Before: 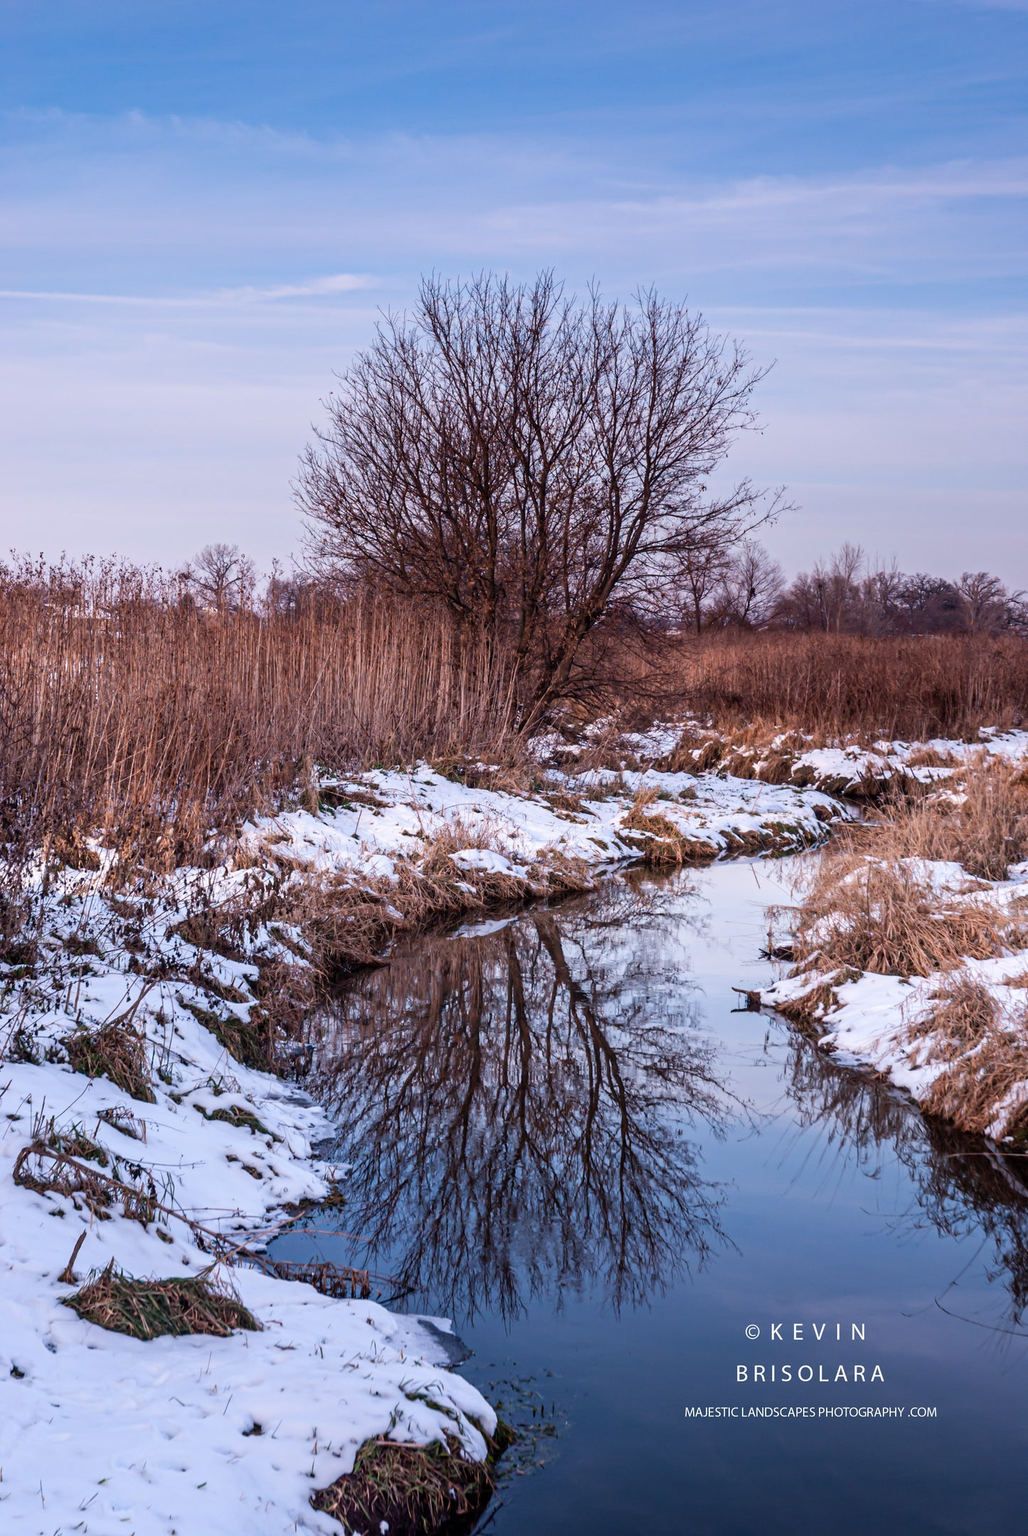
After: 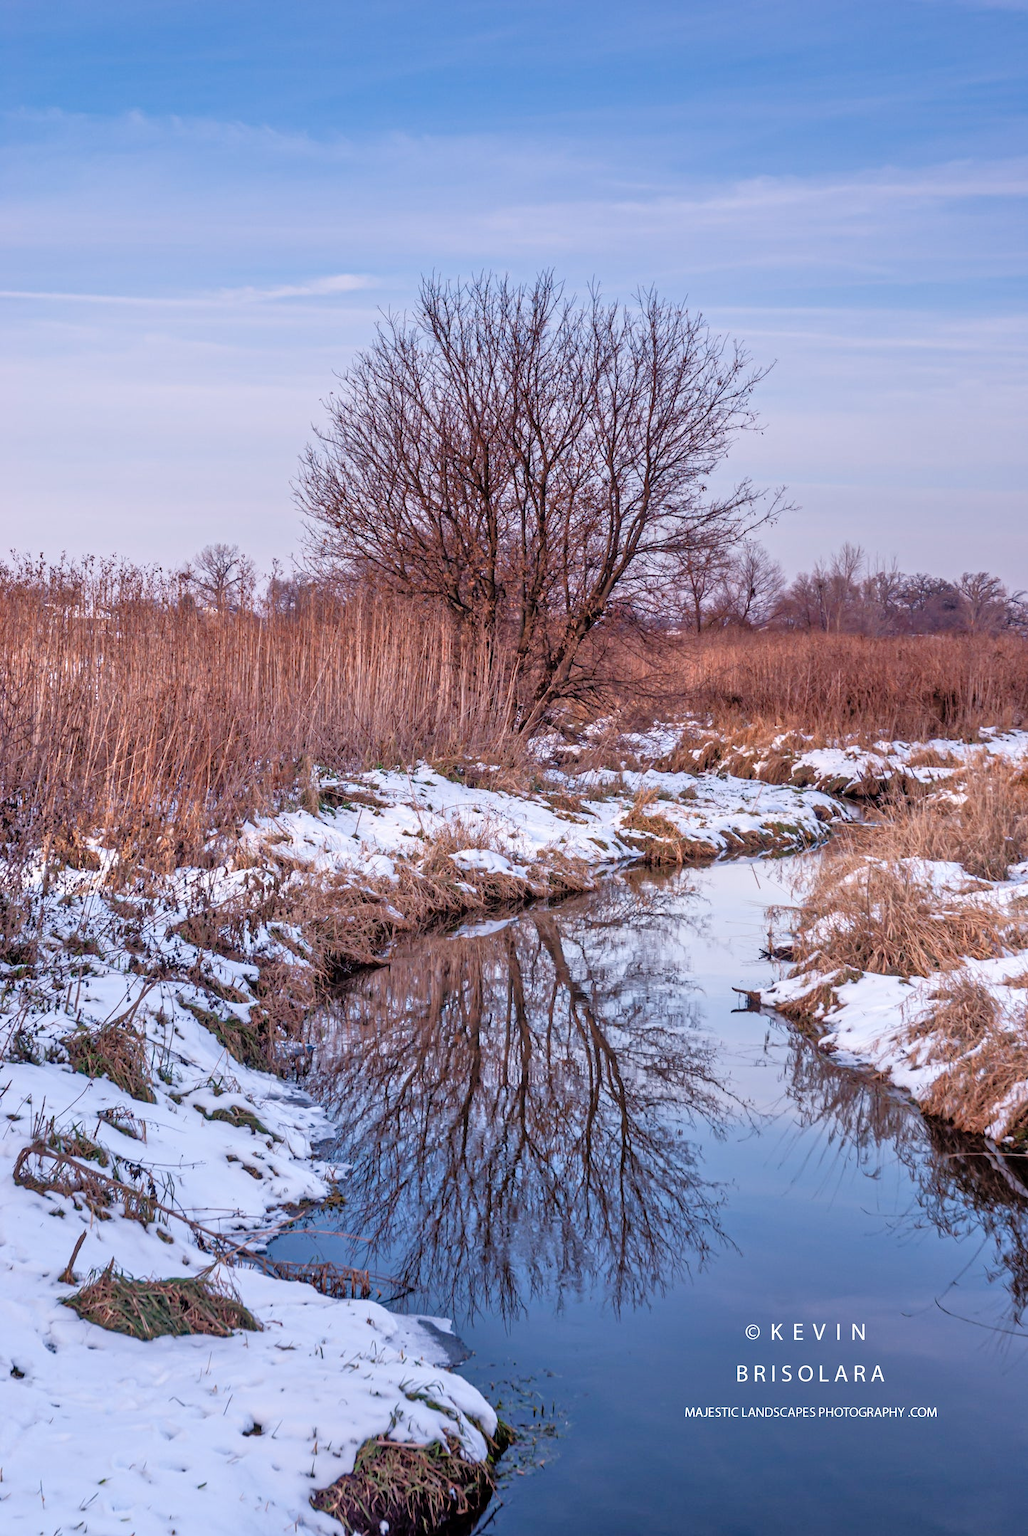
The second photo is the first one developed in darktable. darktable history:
tone equalizer: -7 EV 0.163 EV, -6 EV 0.561 EV, -5 EV 1.18 EV, -4 EV 1.36 EV, -3 EV 1.13 EV, -2 EV 0.6 EV, -1 EV 0.163 EV
